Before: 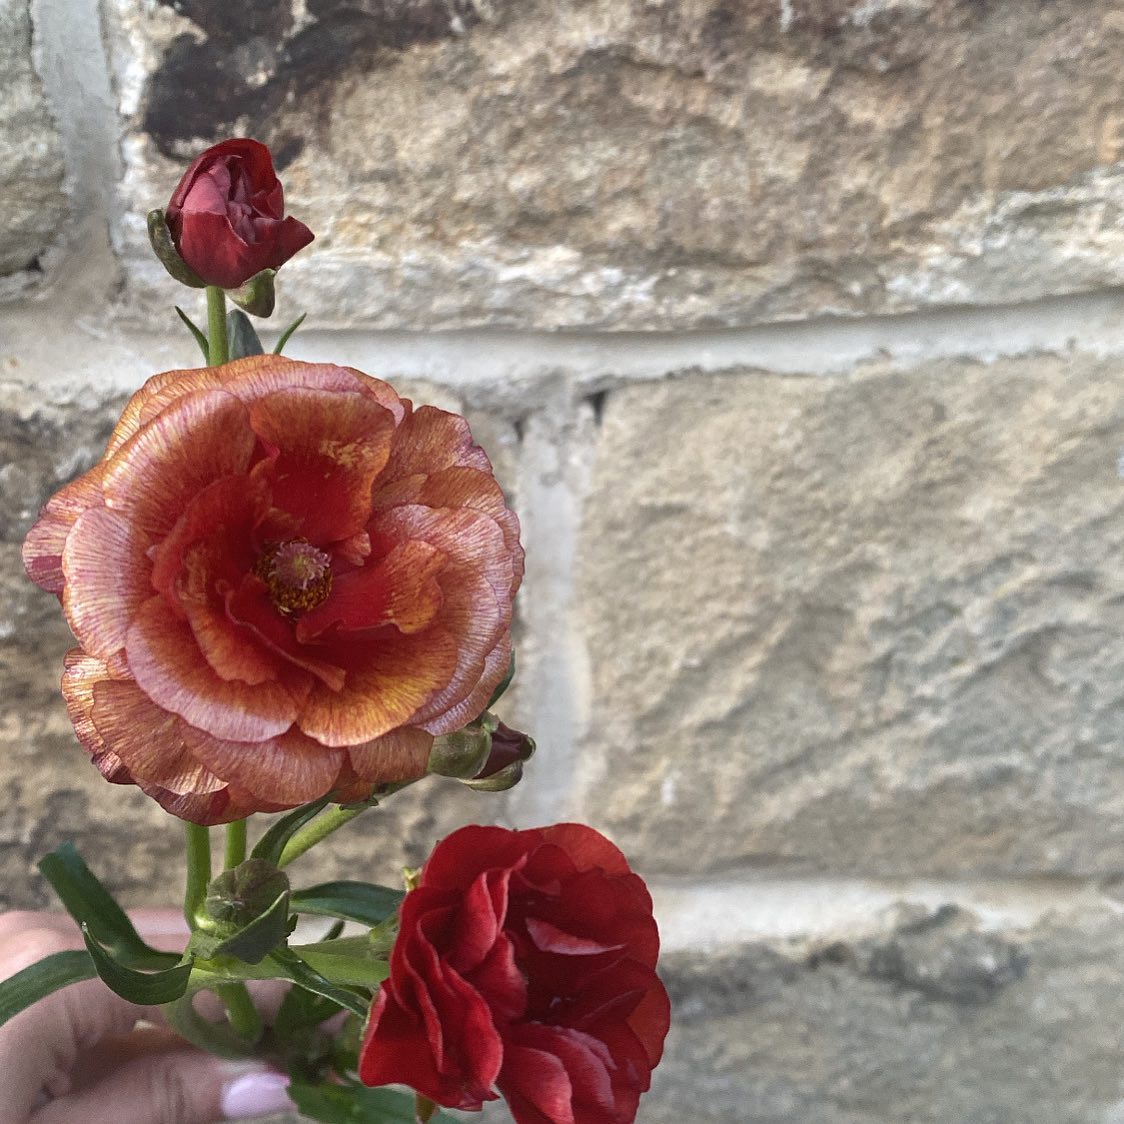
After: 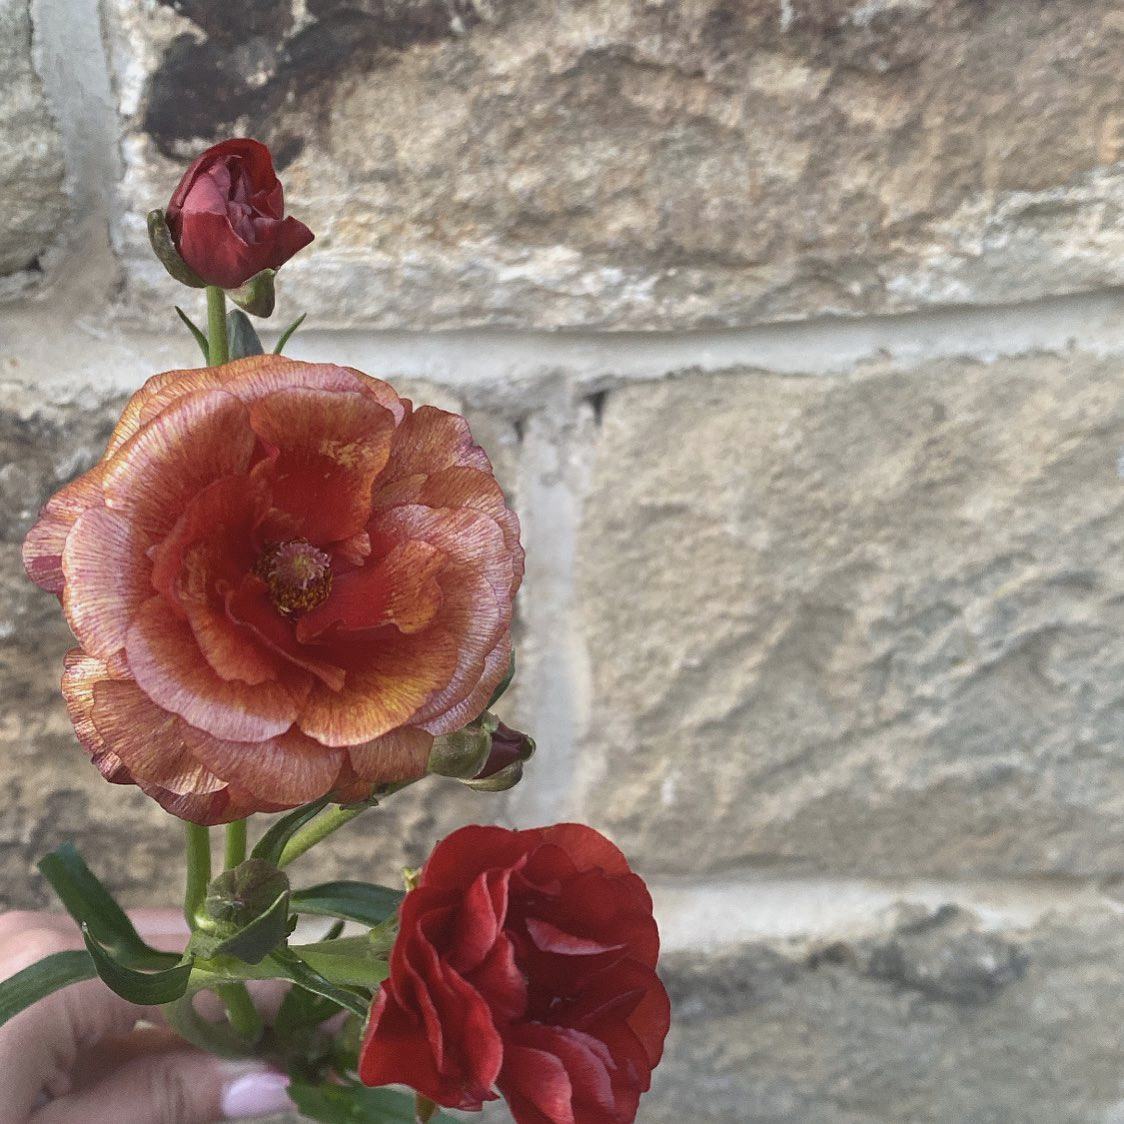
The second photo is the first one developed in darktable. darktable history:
contrast brightness saturation: contrast -0.1, saturation -0.1
tone equalizer: on, module defaults
